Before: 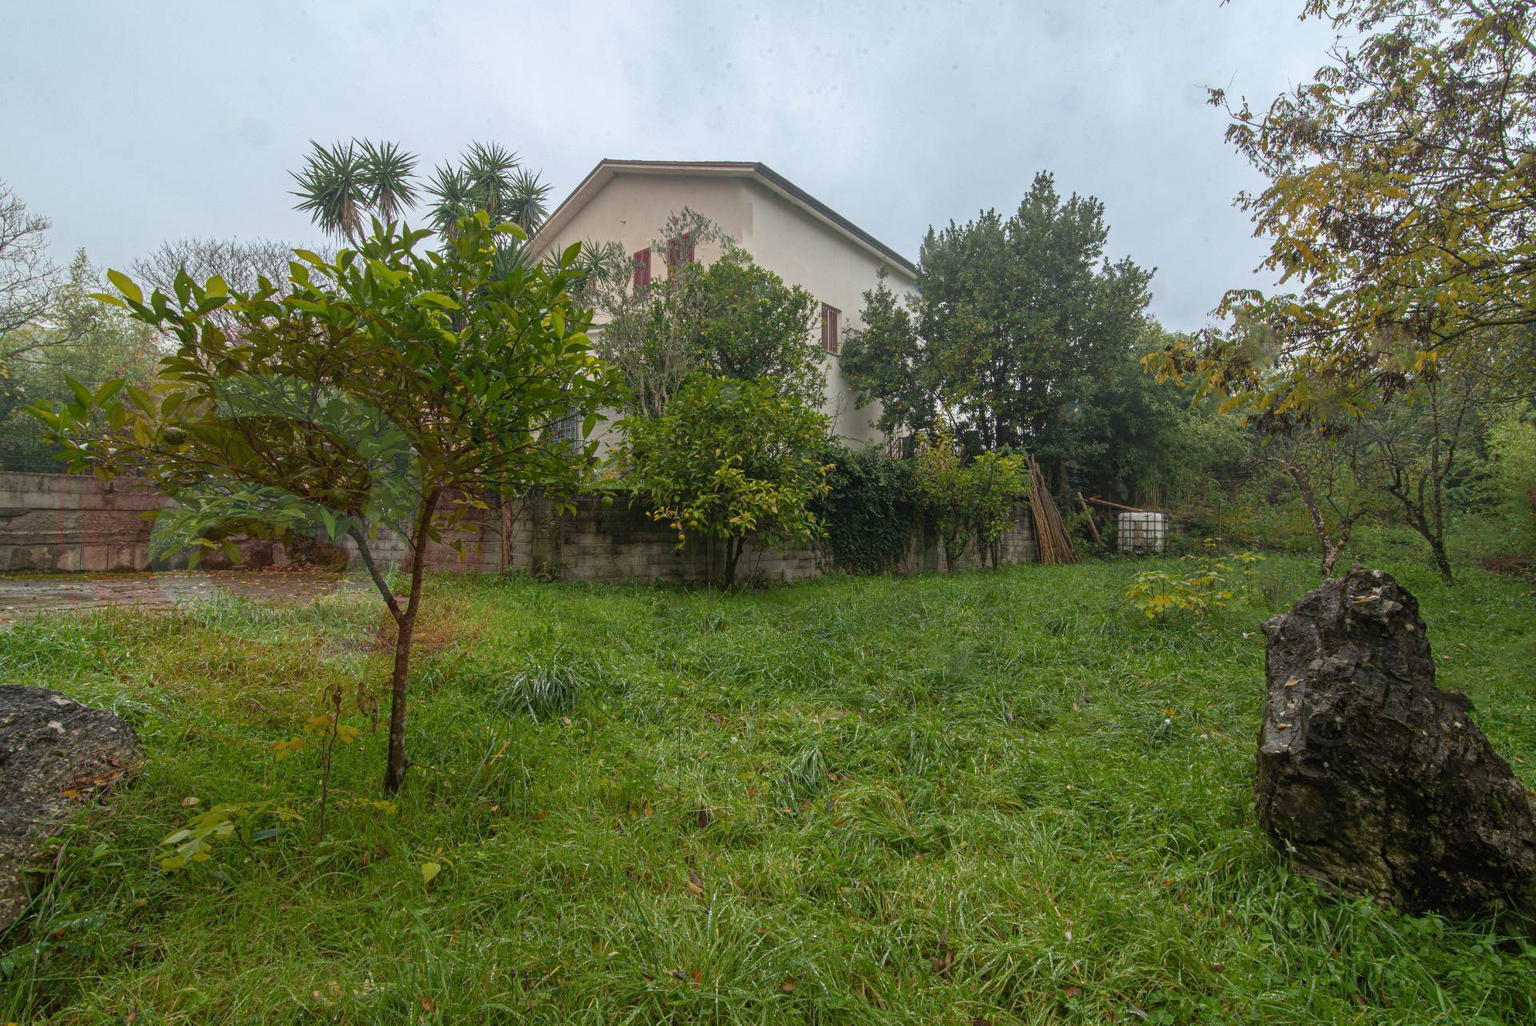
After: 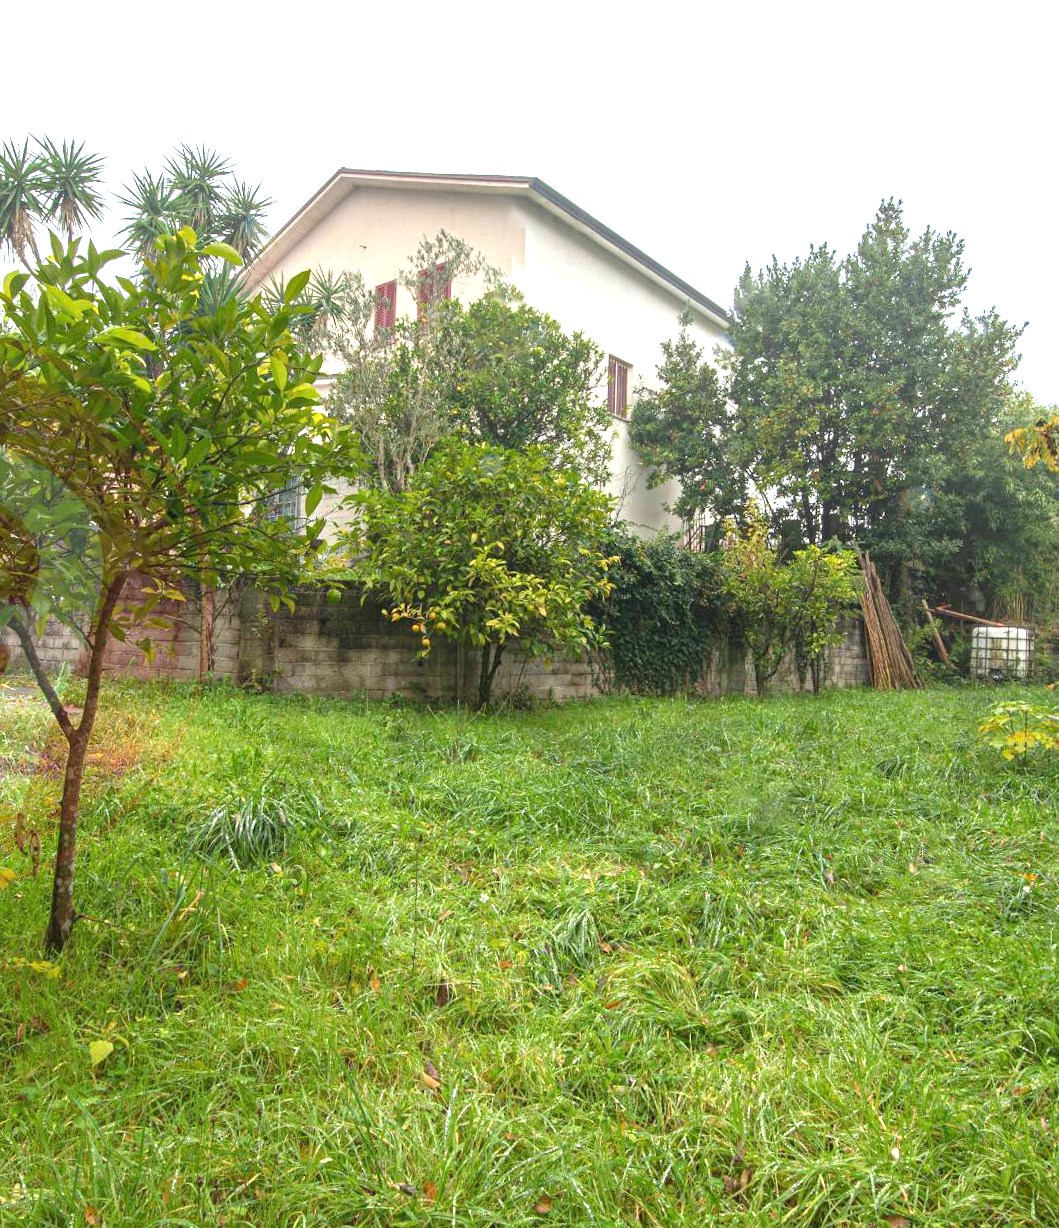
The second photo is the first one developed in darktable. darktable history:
rotate and perspective: rotation 1.57°, crop left 0.018, crop right 0.982, crop top 0.039, crop bottom 0.961
exposure: black level correction 0, exposure 1.388 EV, compensate exposure bias true, compensate highlight preservation false
crop: left 21.674%, right 22.086%
